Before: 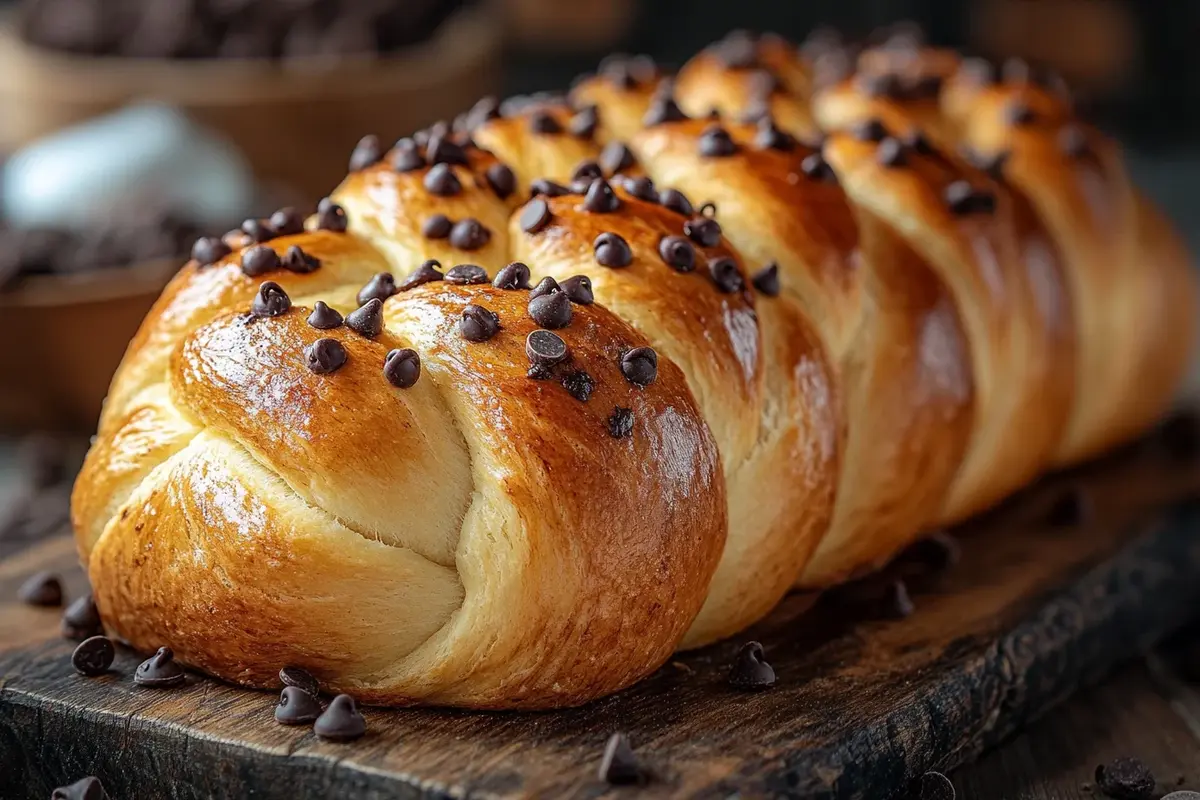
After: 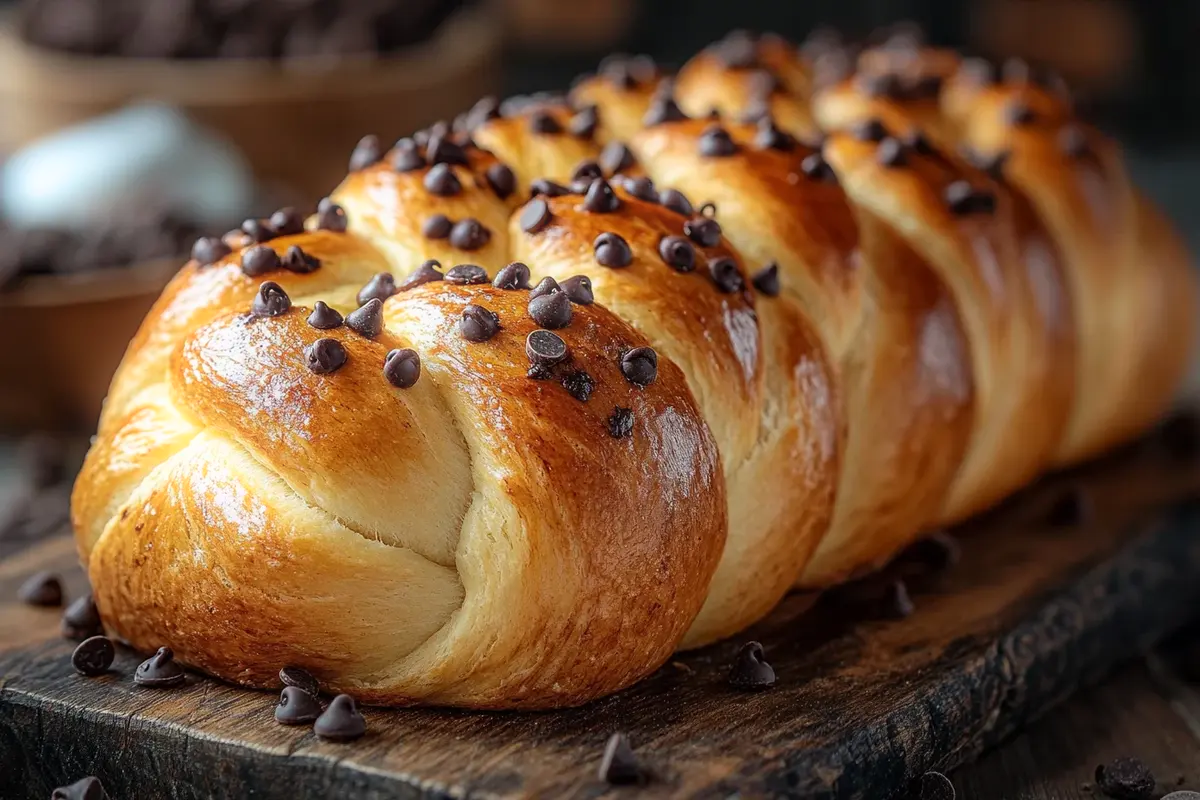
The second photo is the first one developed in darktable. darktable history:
bloom: size 5%, threshold 95%, strength 15%
exposure: exposure -0.041 EV, compensate highlight preservation false
